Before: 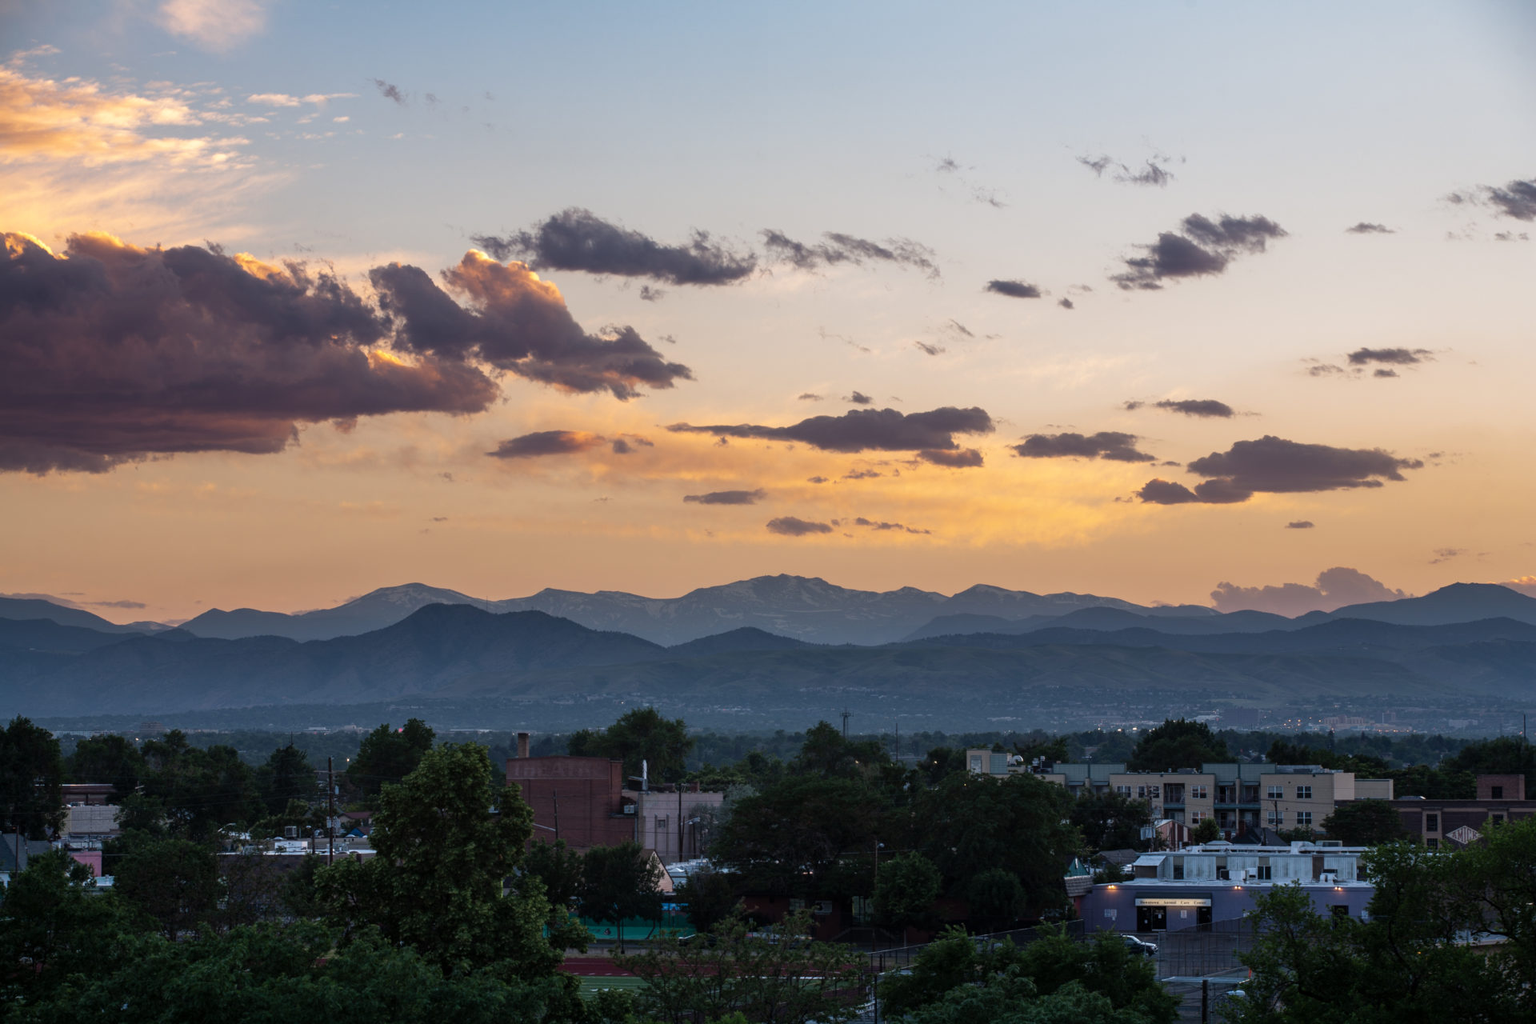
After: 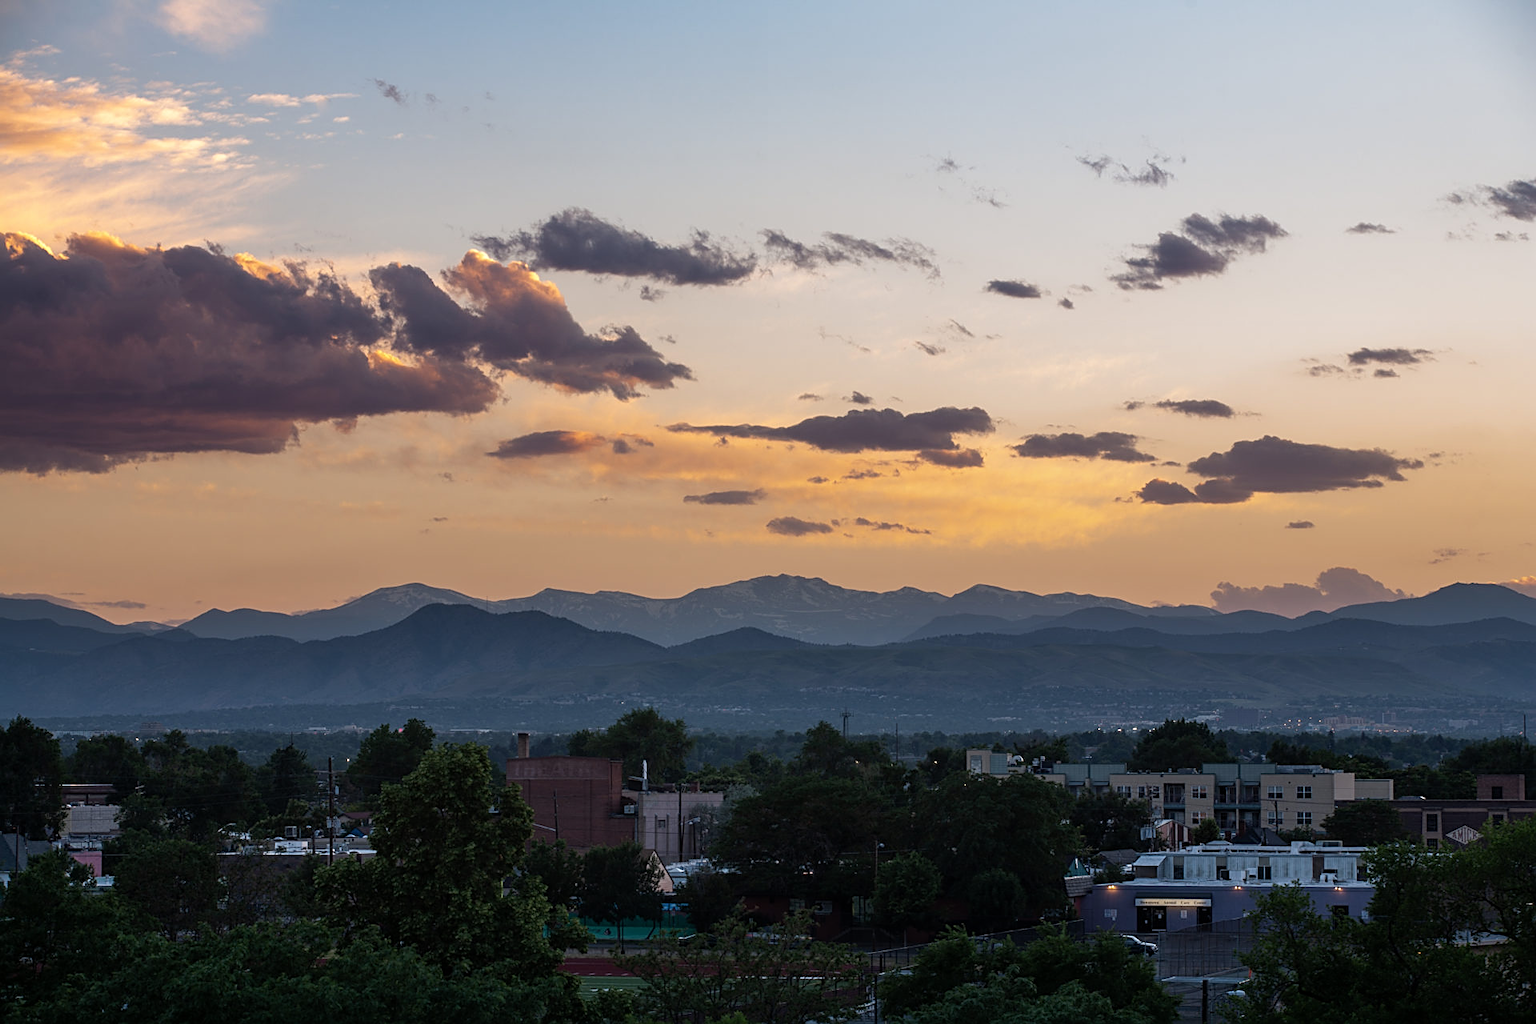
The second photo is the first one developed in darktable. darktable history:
graduated density: rotation -180°, offset 24.95
sharpen: on, module defaults
